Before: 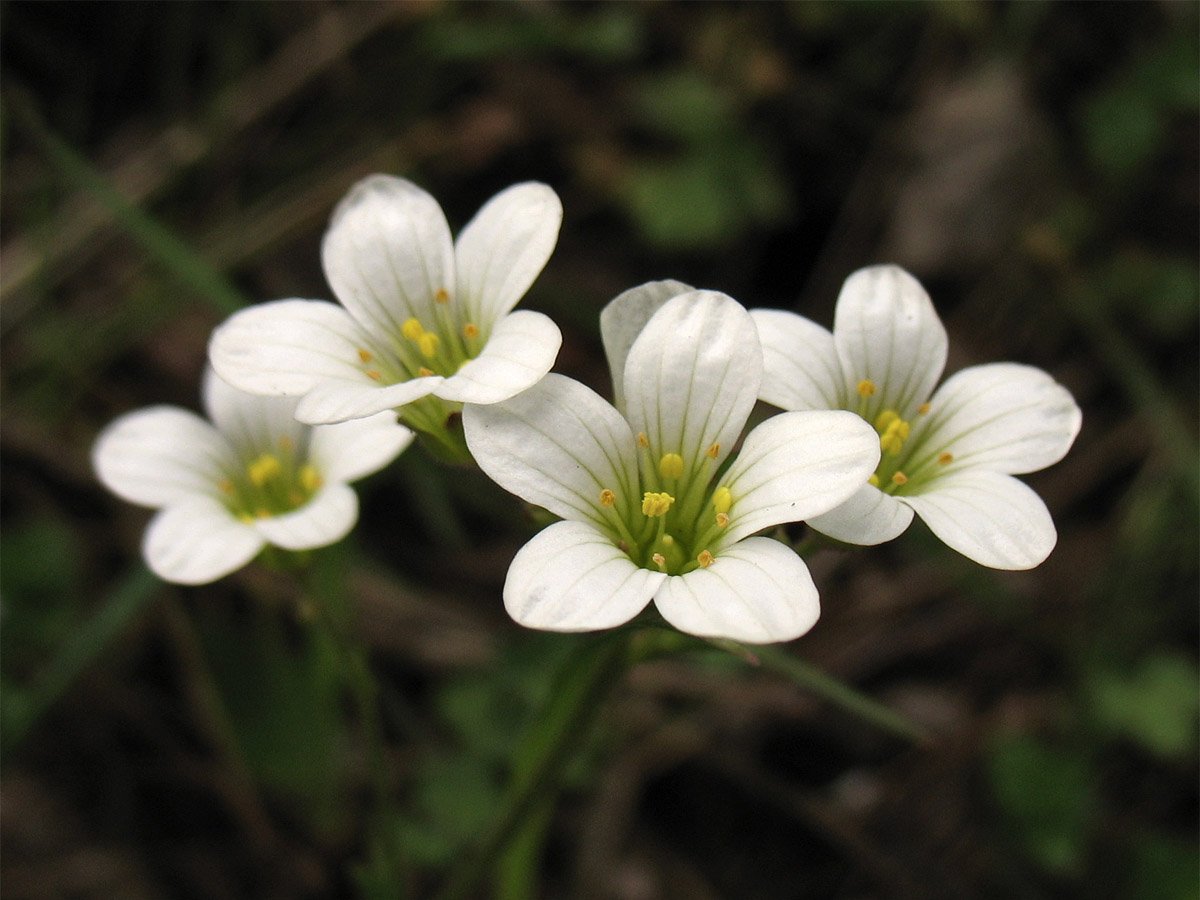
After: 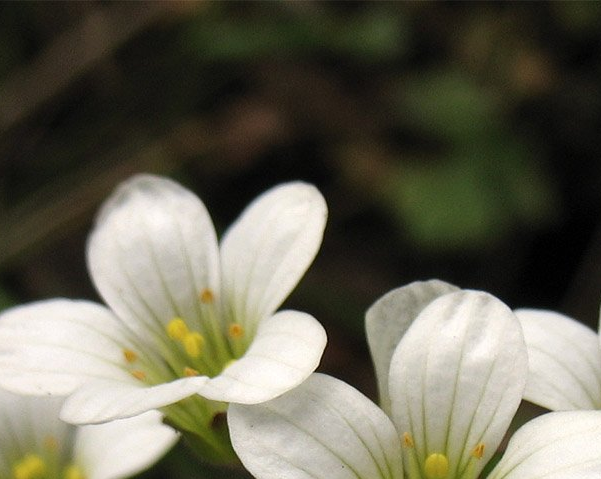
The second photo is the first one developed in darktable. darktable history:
crop: left 19.589%, right 30.288%, bottom 46.714%
